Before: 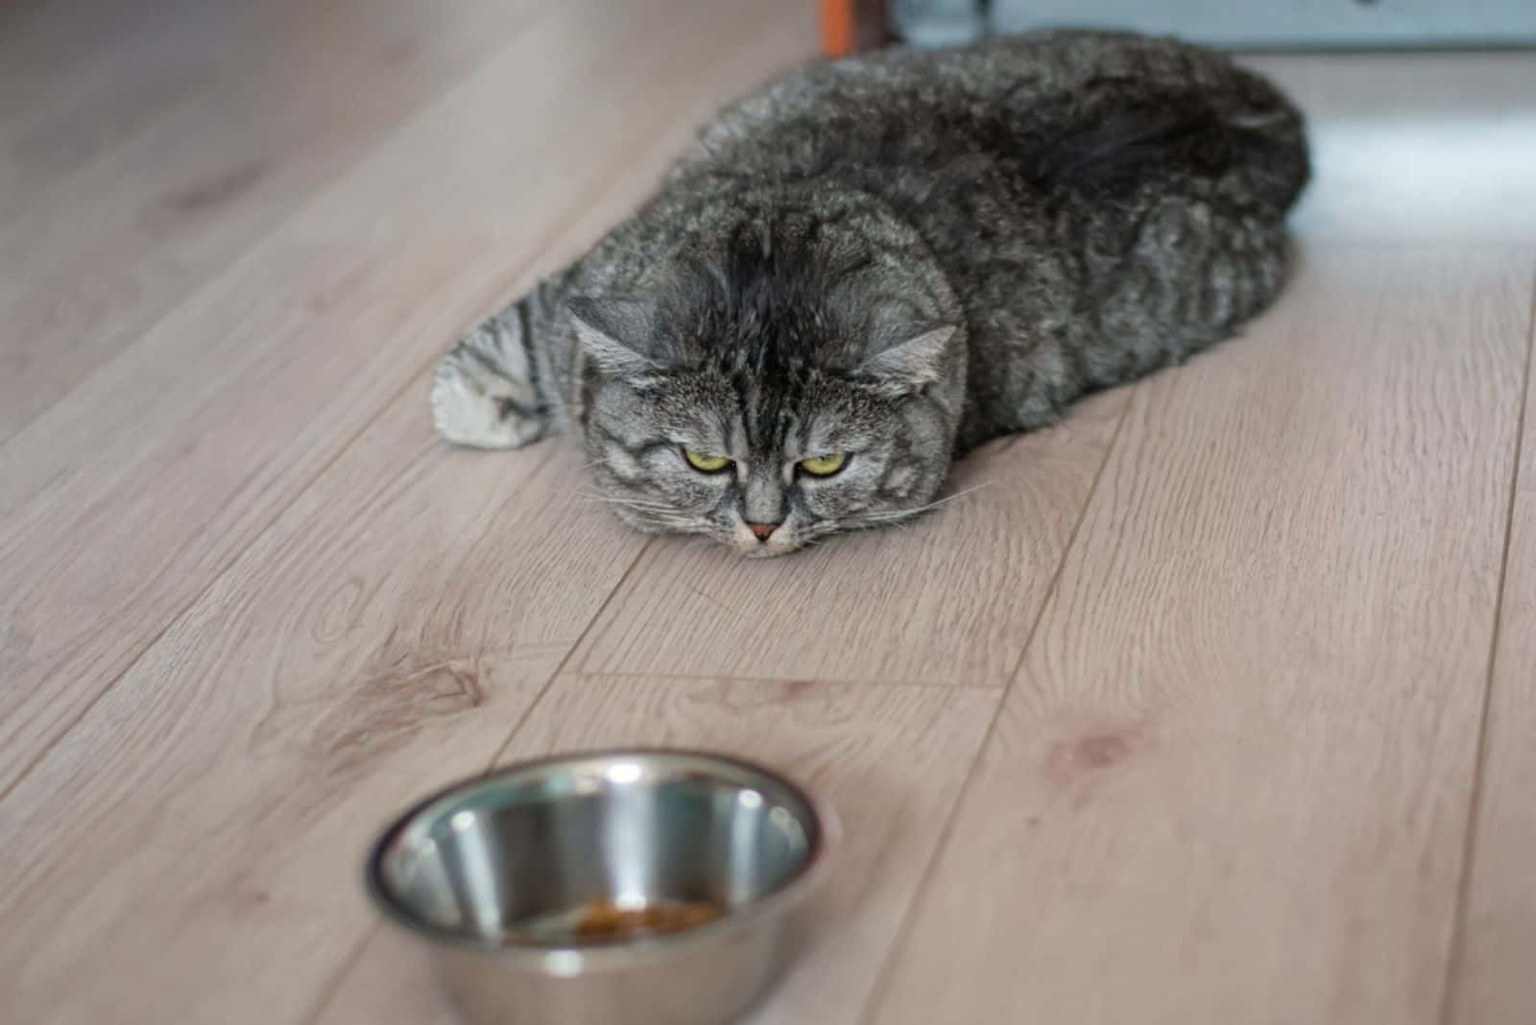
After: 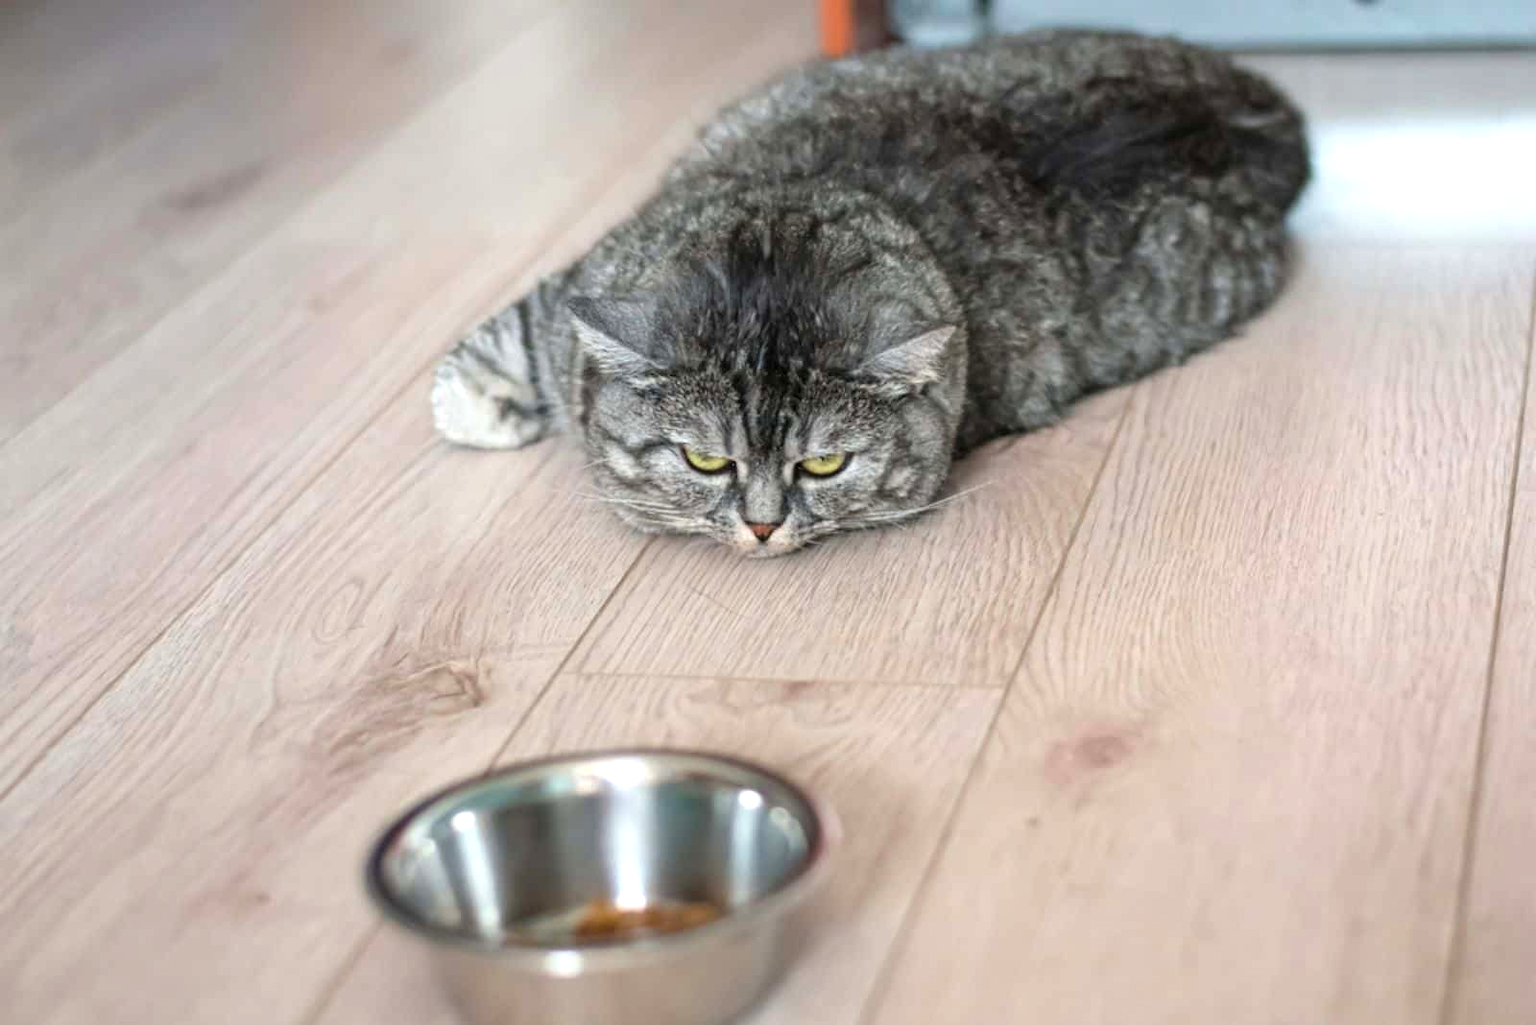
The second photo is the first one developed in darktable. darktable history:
exposure: exposure 0.747 EV, compensate highlight preservation false
